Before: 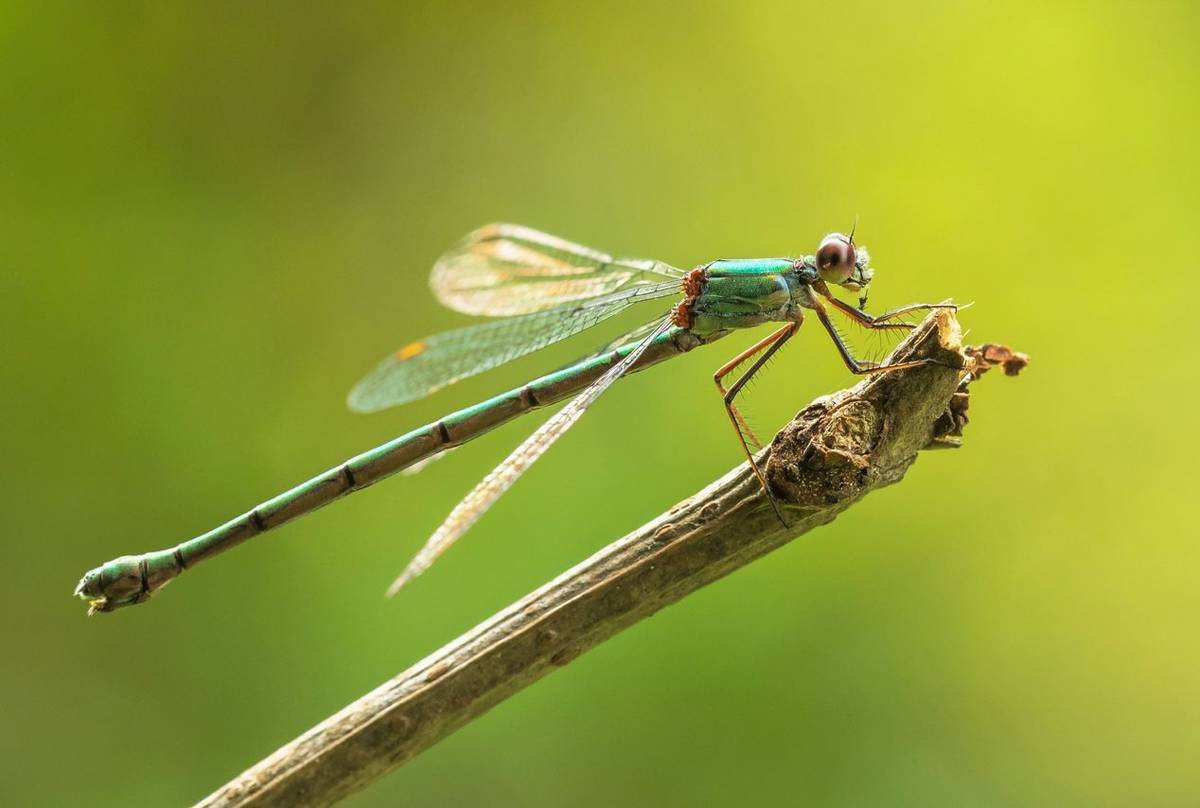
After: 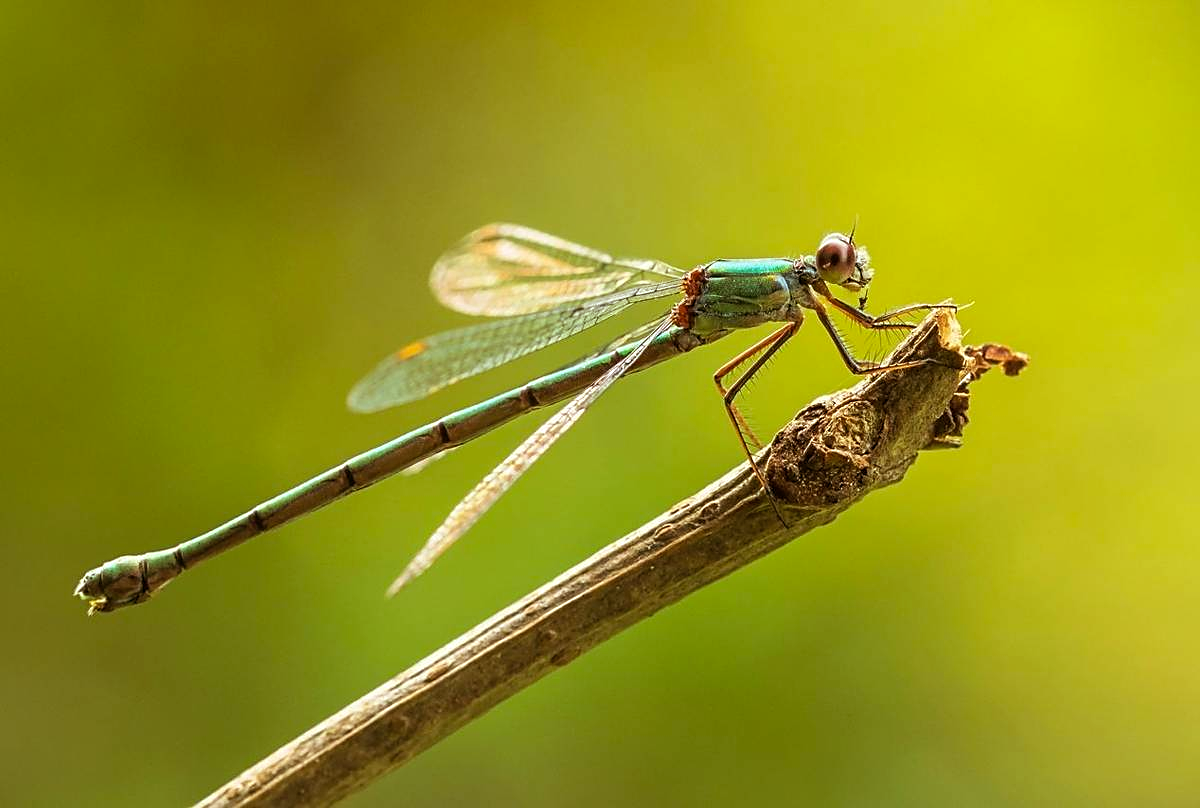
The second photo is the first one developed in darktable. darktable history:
sharpen: on, module defaults
rgb levels: mode RGB, independent channels, levels [[0, 0.5, 1], [0, 0.521, 1], [0, 0.536, 1]]
